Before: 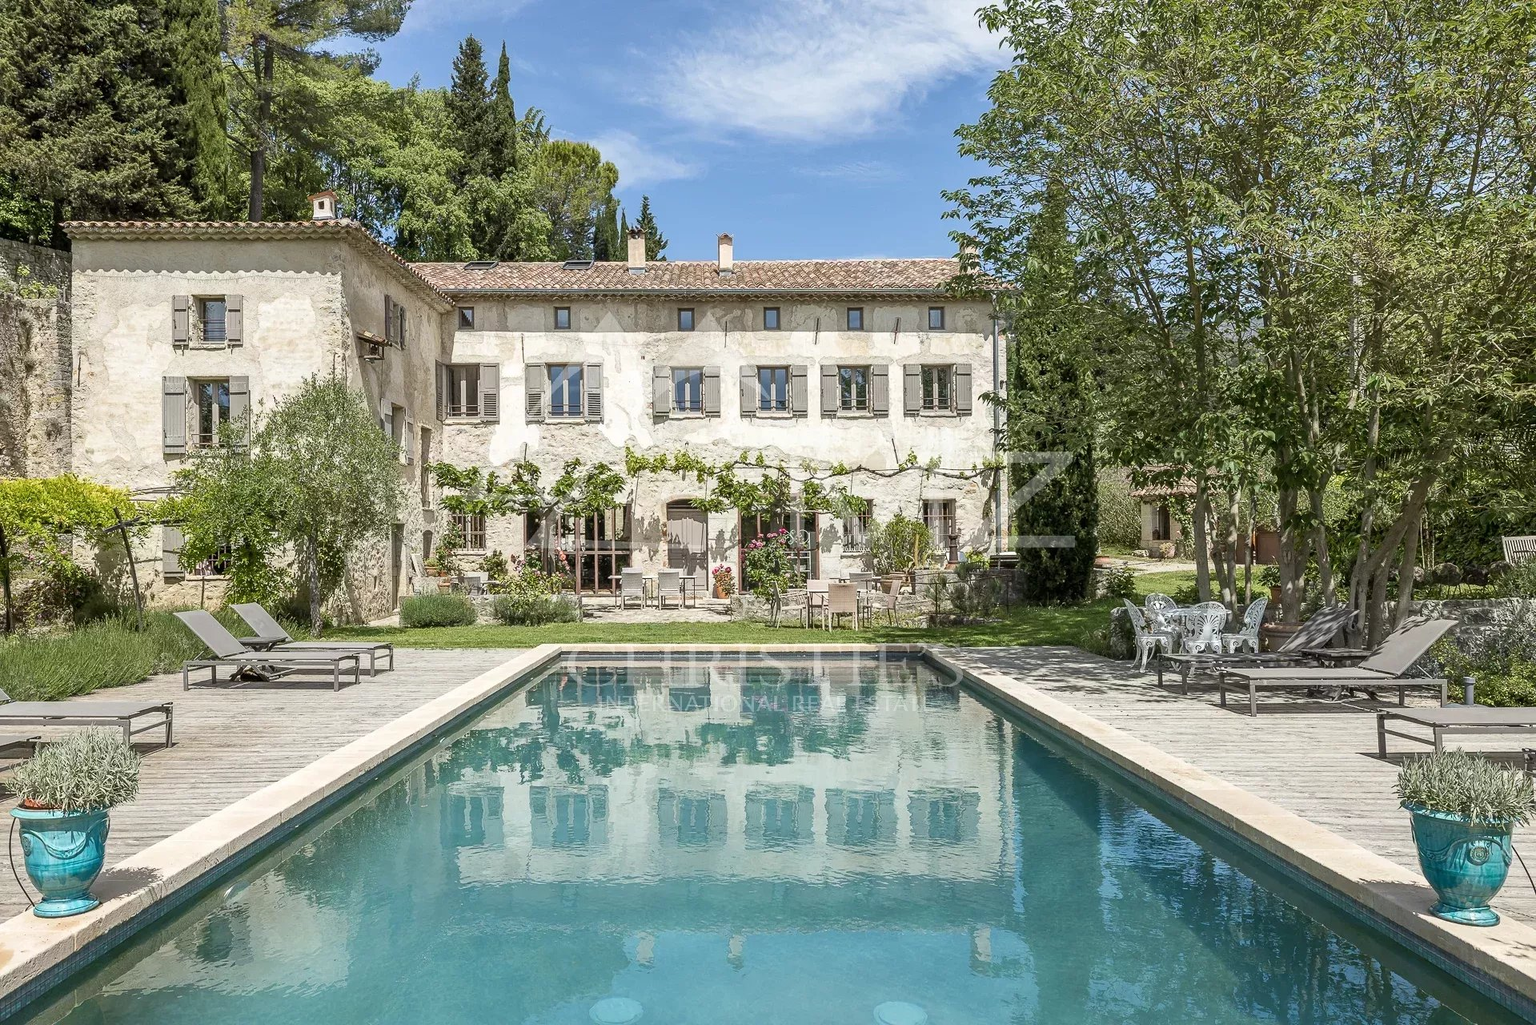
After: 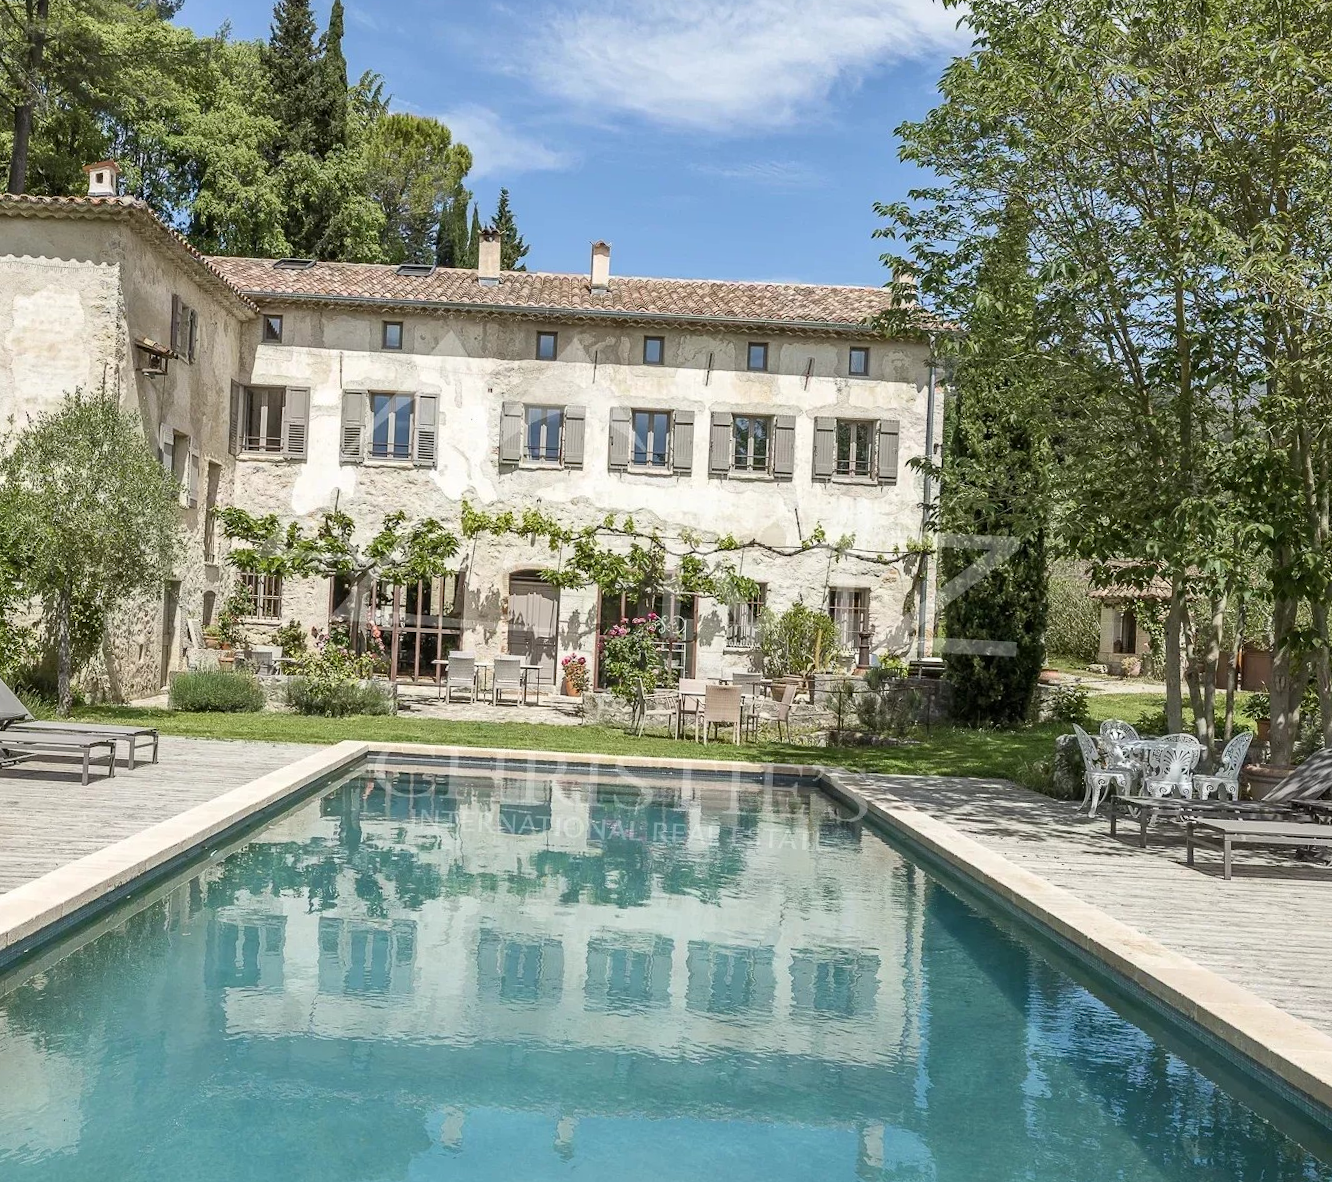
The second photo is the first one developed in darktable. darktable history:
crop and rotate: angle -3.17°, left 14.201%, top 0.031%, right 10.733%, bottom 0.036%
